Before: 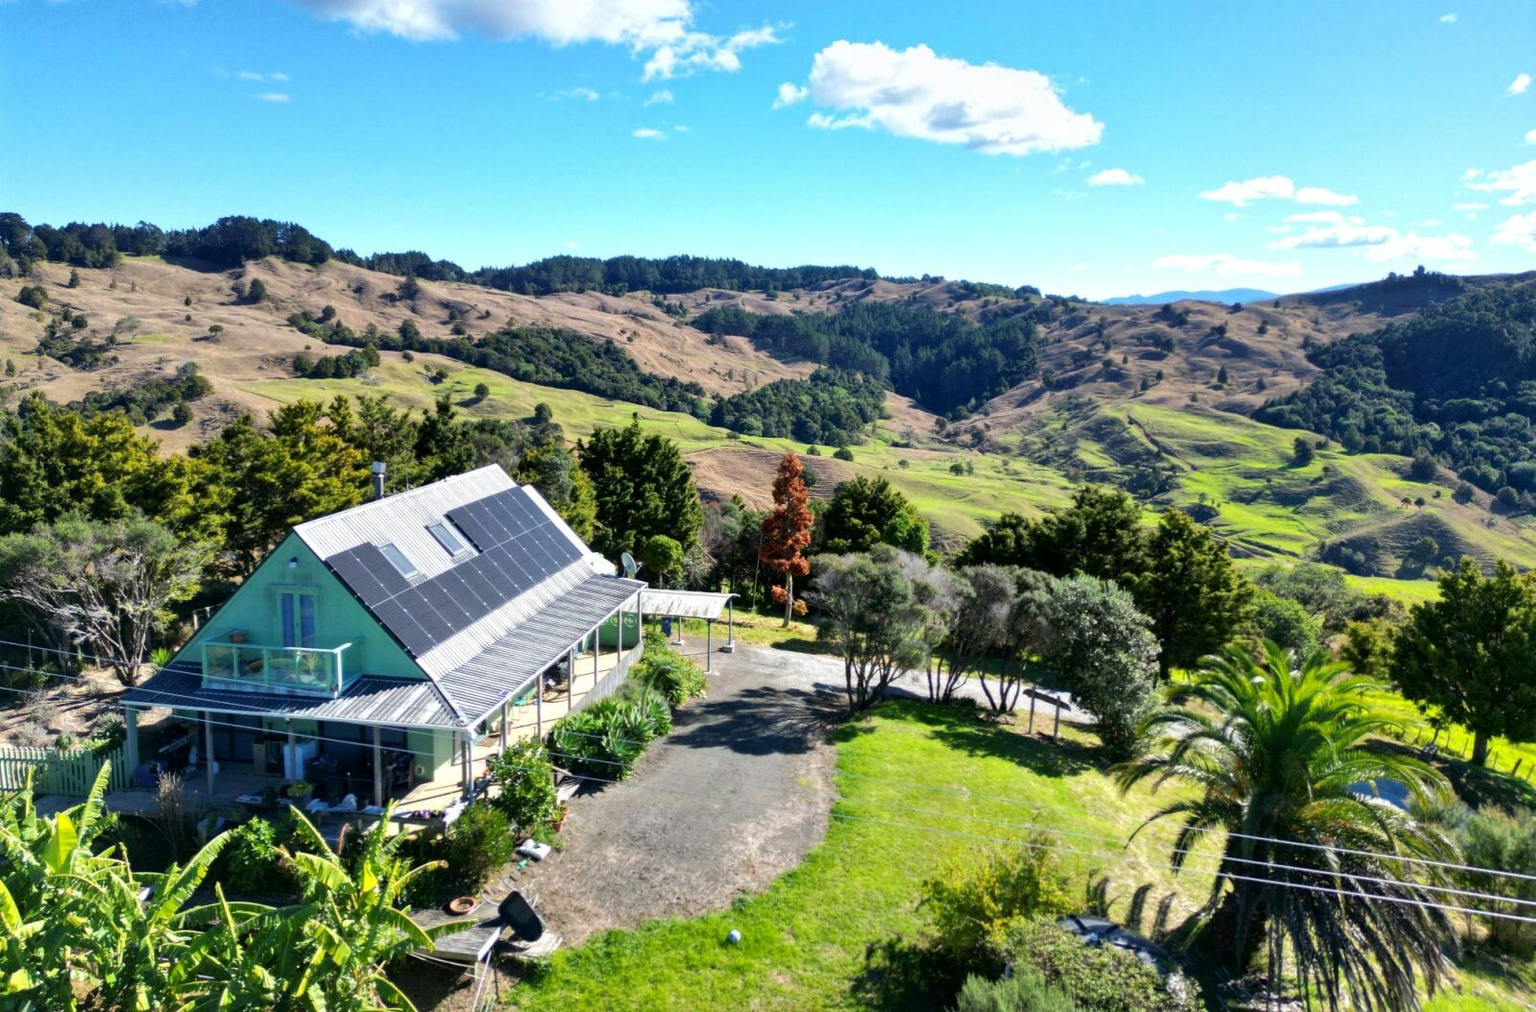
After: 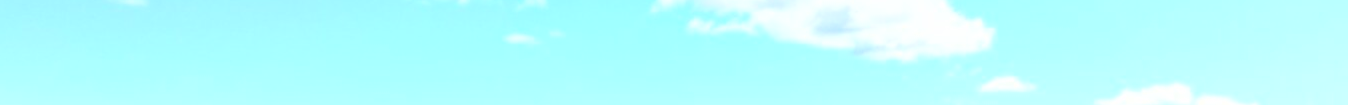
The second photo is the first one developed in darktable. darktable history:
contrast brightness saturation: contrast 0.5, saturation -0.1
crop and rotate: left 9.644%, top 9.491%, right 6.021%, bottom 80.509%
